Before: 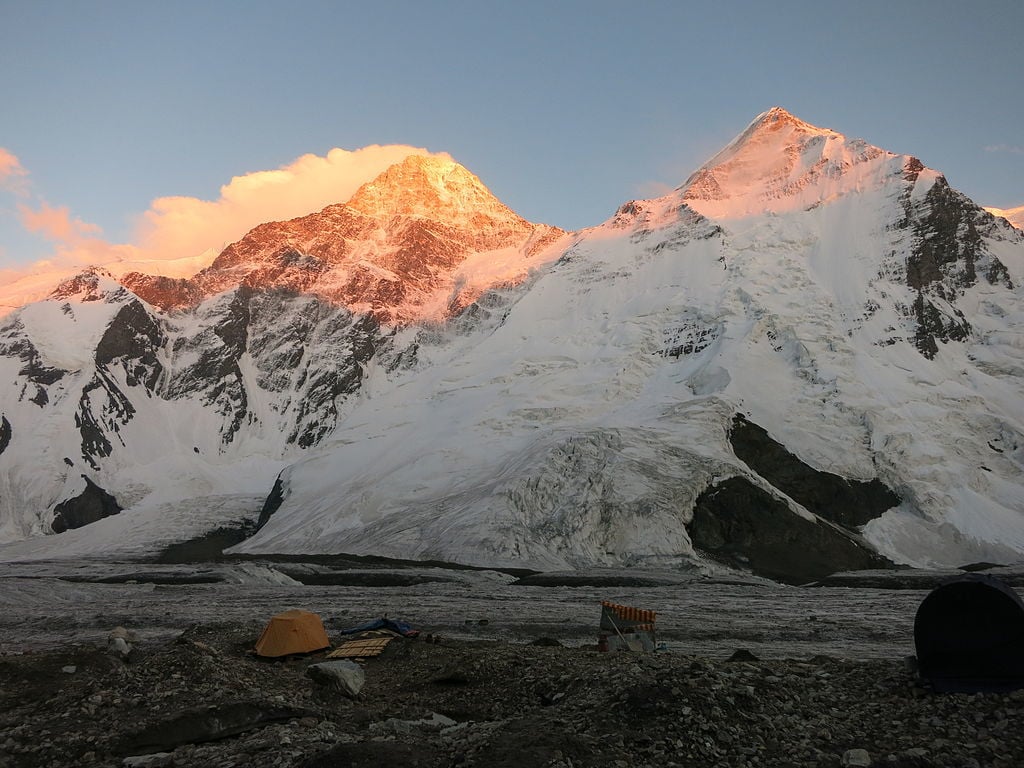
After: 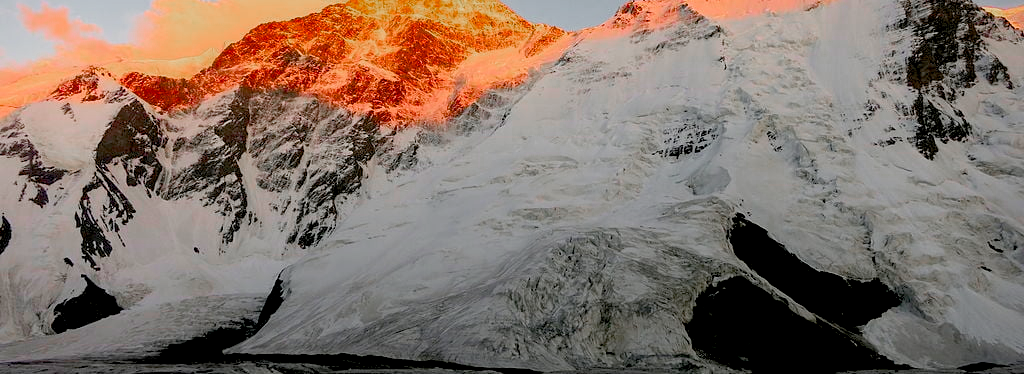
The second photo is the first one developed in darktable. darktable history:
exposure: black level correction 0.025, exposure 0.184 EV, compensate highlight preservation false
color zones: curves: ch0 [(0, 0.48) (0.209, 0.398) (0.305, 0.332) (0.429, 0.493) (0.571, 0.5) (0.714, 0.5) (0.857, 0.5) (1, 0.48)]; ch1 [(0, 0.736) (0.143, 0.625) (0.225, 0.371) (0.429, 0.256) (0.571, 0.241) (0.714, 0.213) (0.857, 0.48) (1, 0.736)]; ch2 [(0, 0.448) (0.143, 0.498) (0.286, 0.5) (0.429, 0.5) (0.571, 0.5) (0.714, 0.5) (0.857, 0.5) (1, 0.448)]
crop and rotate: top 26.078%, bottom 25.204%
color balance rgb: perceptual saturation grading › global saturation 40.66%, perceptual saturation grading › highlights -24.797%, perceptual saturation grading › mid-tones 35.357%, perceptual saturation grading › shadows 34.982%
